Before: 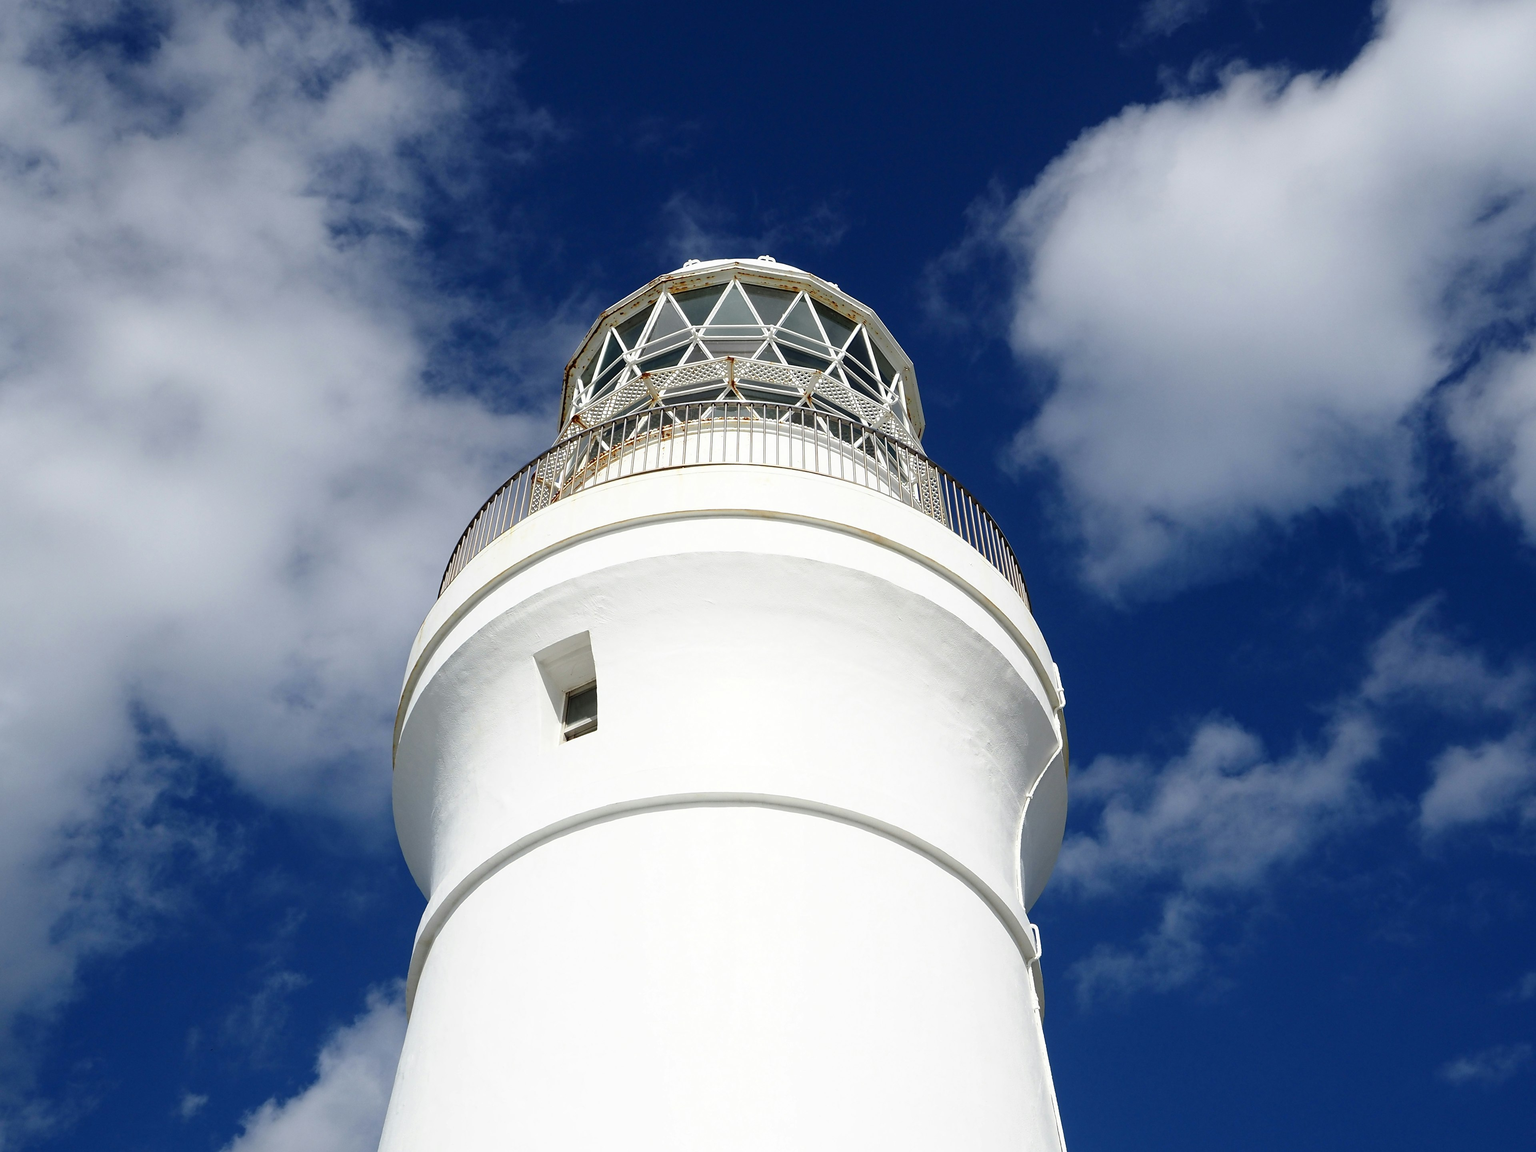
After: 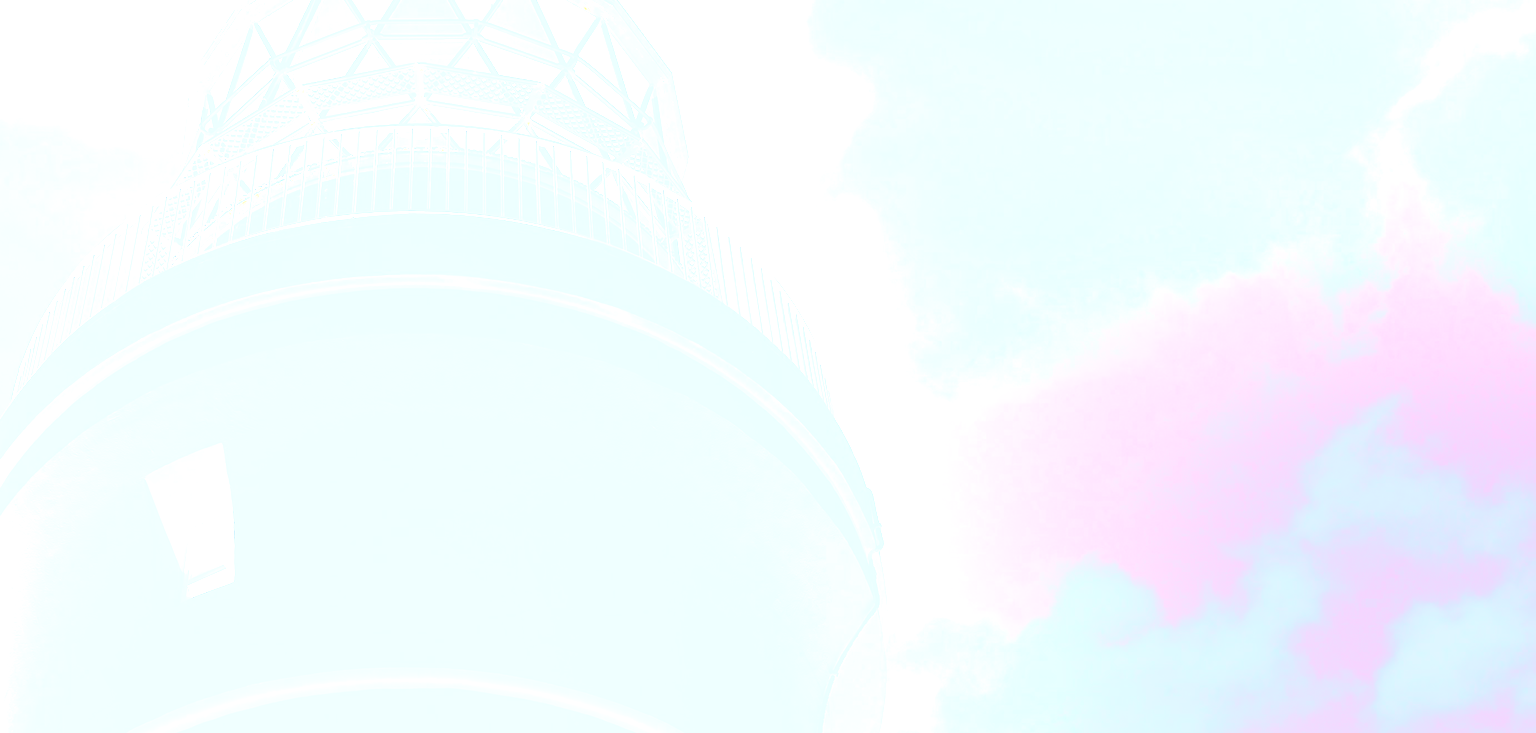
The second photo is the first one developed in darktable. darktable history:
crop and rotate: left 27.938%, top 27.046%, bottom 27.046%
filmic rgb: black relative exposure -7 EV, white relative exposure 6 EV, threshold 3 EV, target black luminance 0%, hardness 2.73, latitude 61.22%, contrast 0.691, highlights saturation mix 10%, shadows ↔ highlights balance -0.073%, preserve chrominance no, color science v4 (2020), iterations of high-quality reconstruction 10, contrast in shadows soft, contrast in highlights soft, enable highlight reconstruction true
contrast brightness saturation: contrast 0.24, brightness 0.26, saturation 0.39
bloom: size 85%, threshold 5%, strength 85%
white balance: red 0.766, blue 1.537
tone curve: curves: ch0 [(0.003, 0.029) (0.188, 0.252) (0.46, 0.56) (0.608, 0.748) (0.871, 0.955) (1, 1)]; ch1 [(0, 0) (0.35, 0.356) (0.45, 0.453) (0.508, 0.515) (0.618, 0.634) (1, 1)]; ch2 [(0, 0) (0.456, 0.469) (0.5, 0.5) (0.634, 0.625) (1, 1)], color space Lab, independent channels, preserve colors none
